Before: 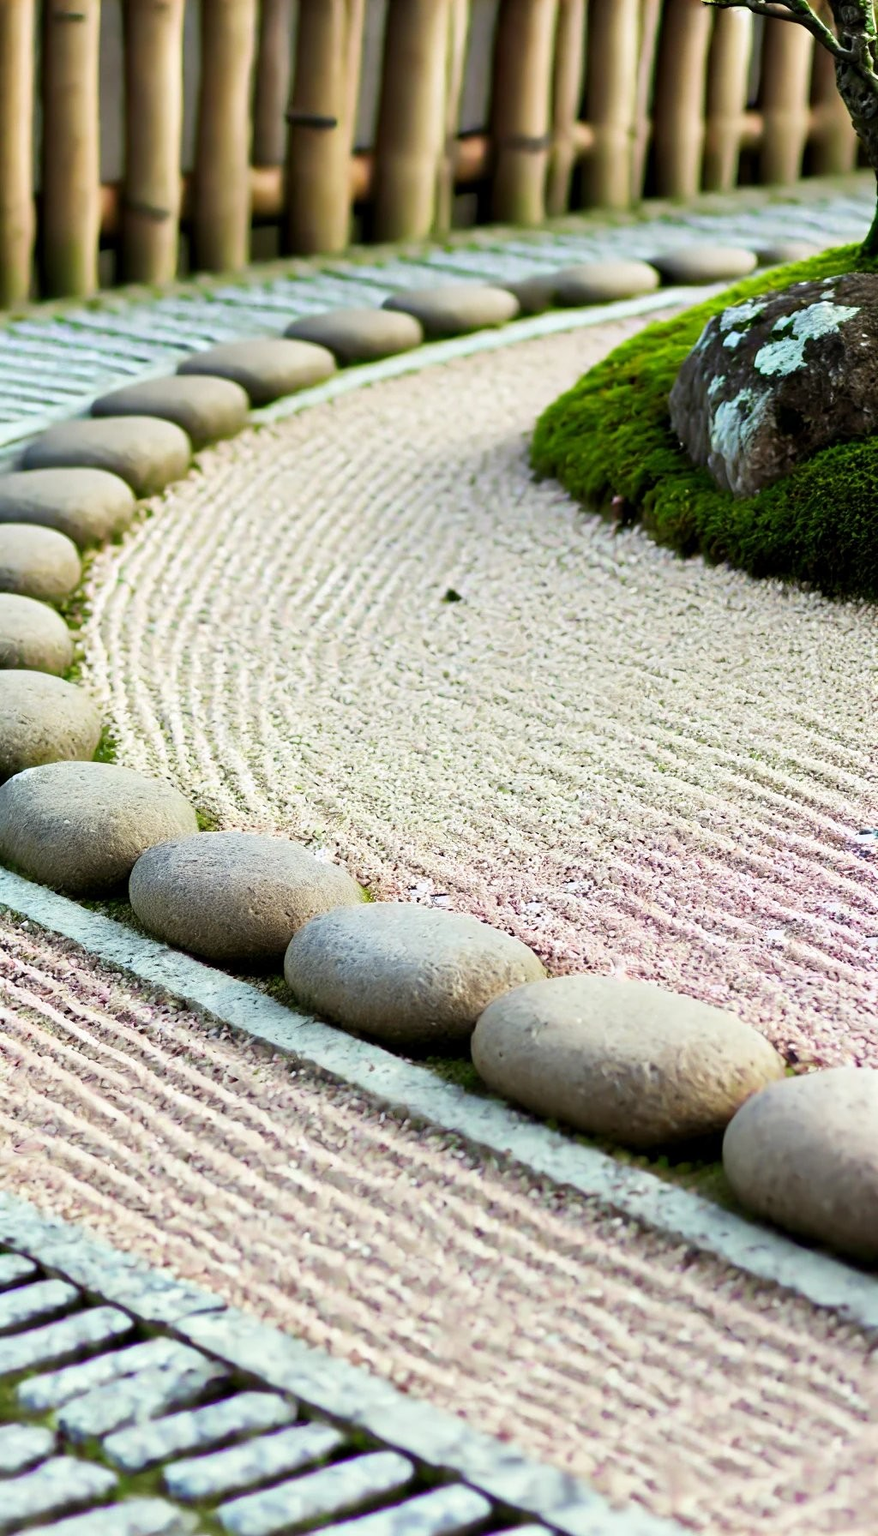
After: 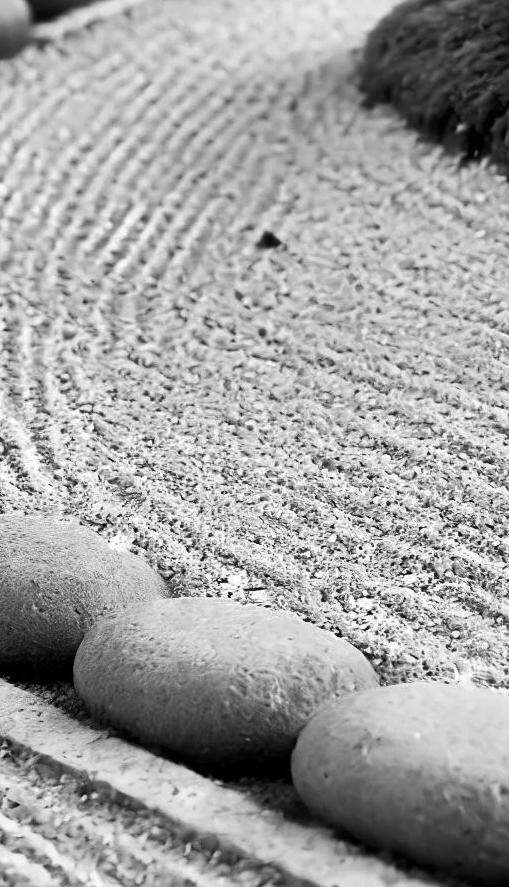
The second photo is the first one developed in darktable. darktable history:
crop: left 25.277%, top 25.425%, right 24.944%, bottom 25.075%
color calibration: output gray [0.21, 0.42, 0.37, 0], gray › normalize channels true, illuminant custom, x 0.367, y 0.392, temperature 4438.94 K, gamut compression 0.025
shadows and highlights: radius 119.39, shadows 41.73, highlights -61.96, soften with gaussian
